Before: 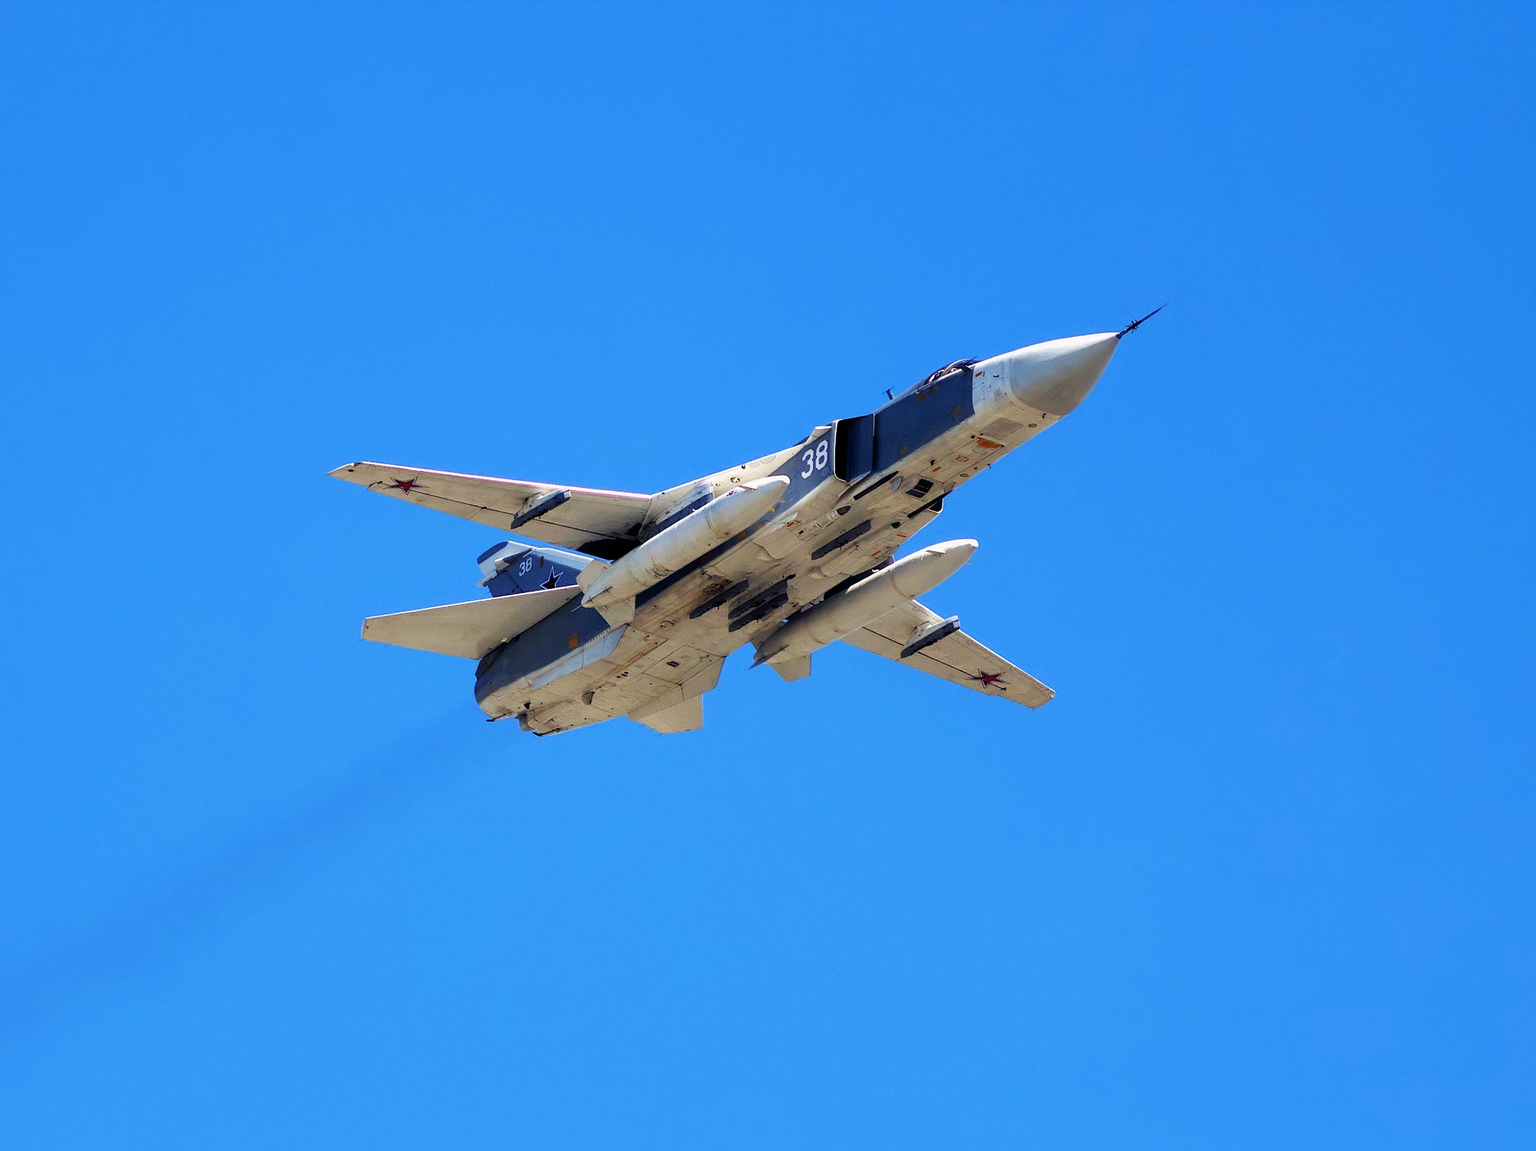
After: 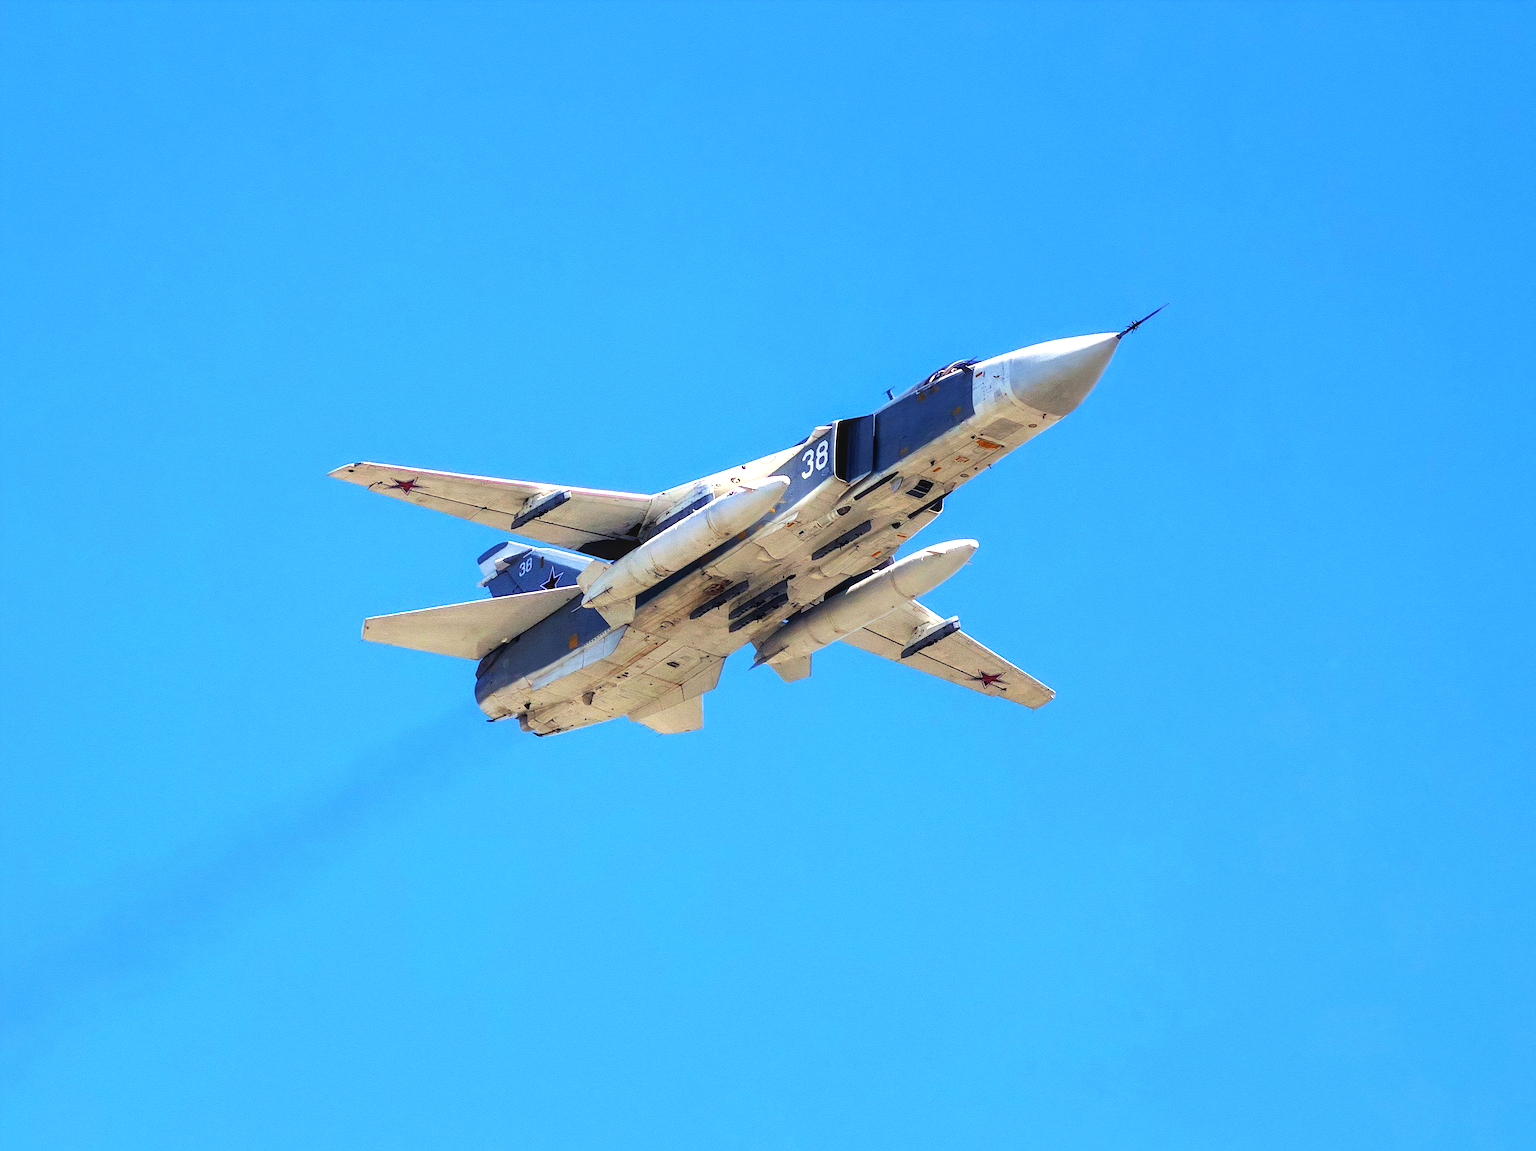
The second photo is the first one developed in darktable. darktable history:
local contrast: detail 110%
exposure: black level correction 0, exposure 0.699 EV, compensate exposure bias true, compensate highlight preservation false
